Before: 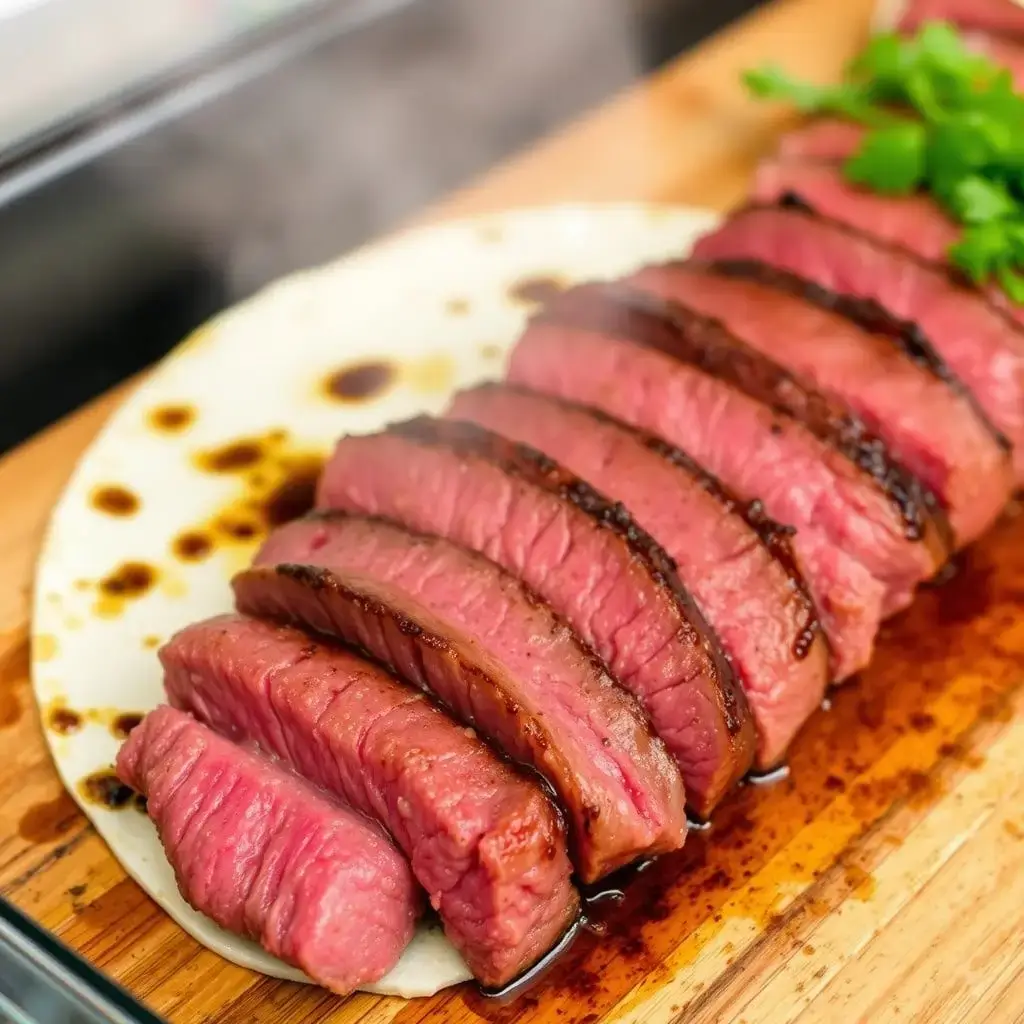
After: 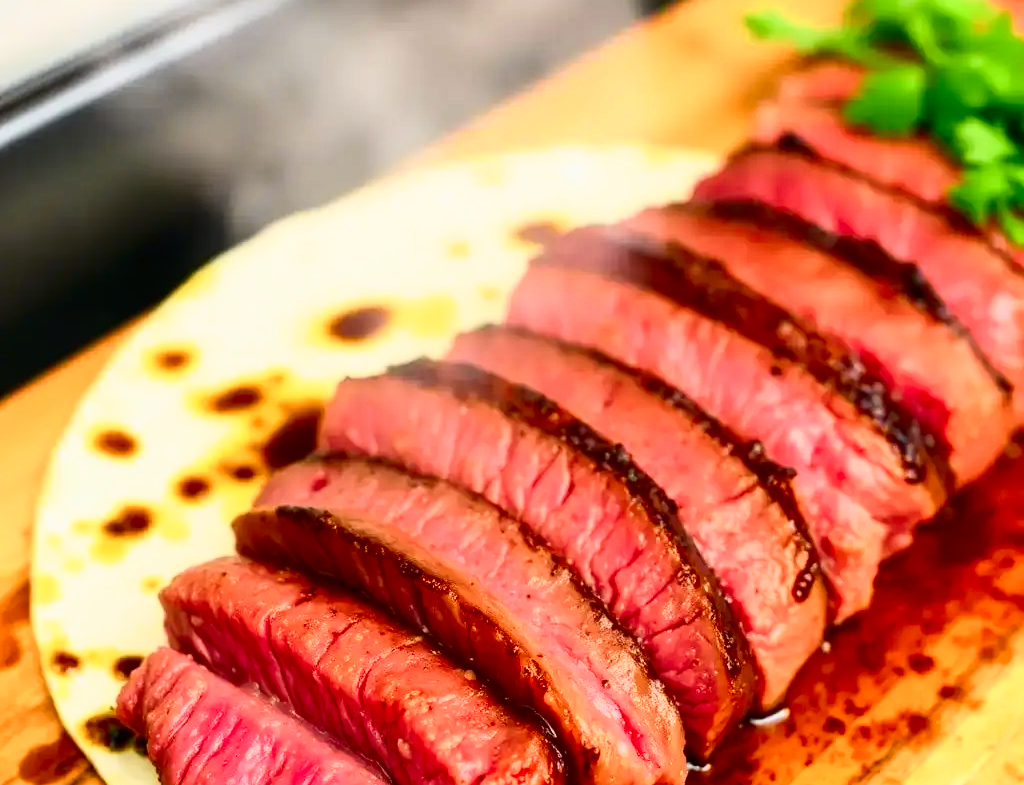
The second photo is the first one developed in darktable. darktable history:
tone equalizer: on, module defaults
crop: top 5.667%, bottom 17.637%
tone curve: curves: ch0 [(0, 0) (0.187, 0.12) (0.384, 0.363) (0.577, 0.681) (0.735, 0.881) (0.864, 0.959) (1, 0.987)]; ch1 [(0, 0) (0.402, 0.36) (0.476, 0.466) (0.501, 0.501) (0.518, 0.514) (0.564, 0.614) (0.614, 0.664) (0.741, 0.829) (1, 1)]; ch2 [(0, 0) (0.429, 0.387) (0.483, 0.481) (0.503, 0.501) (0.522, 0.533) (0.564, 0.605) (0.615, 0.697) (0.702, 0.774) (1, 0.895)], color space Lab, independent channels
